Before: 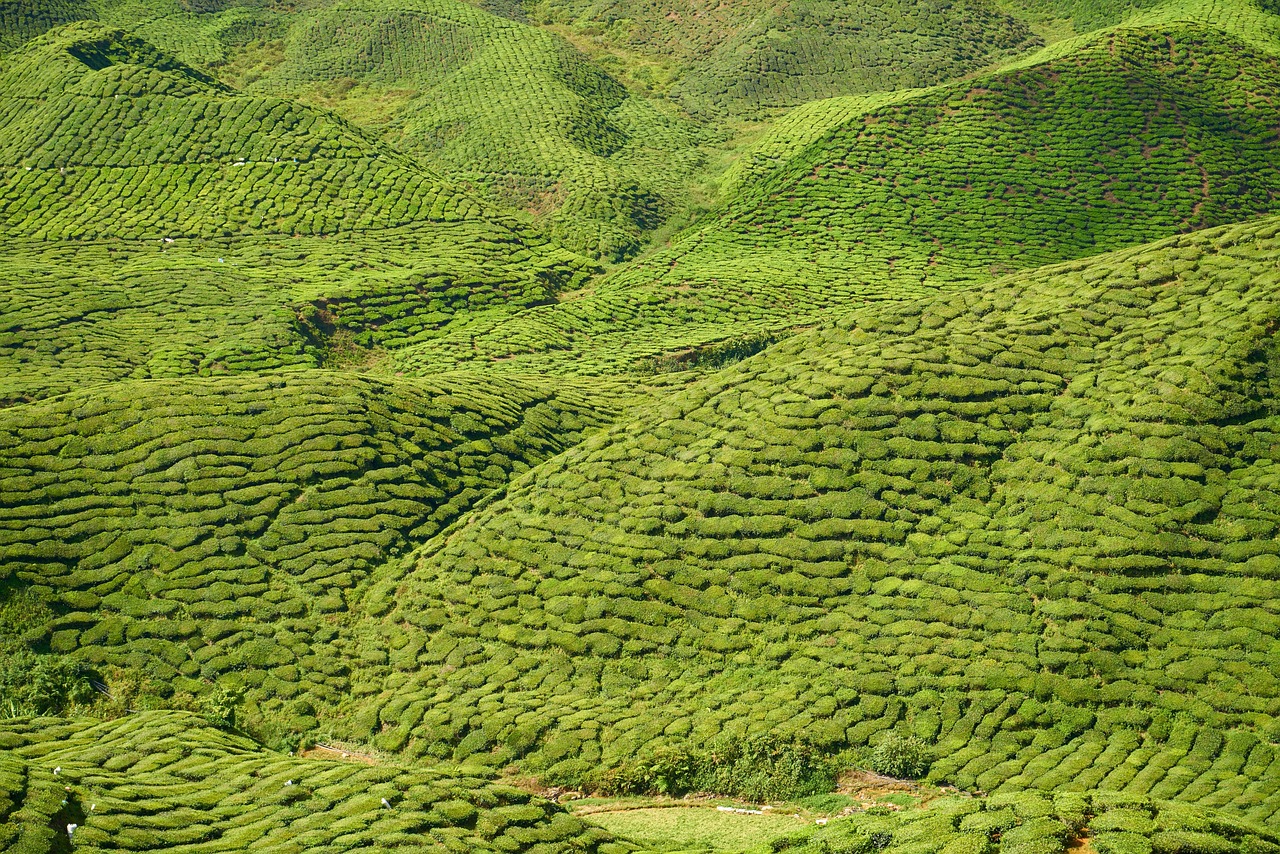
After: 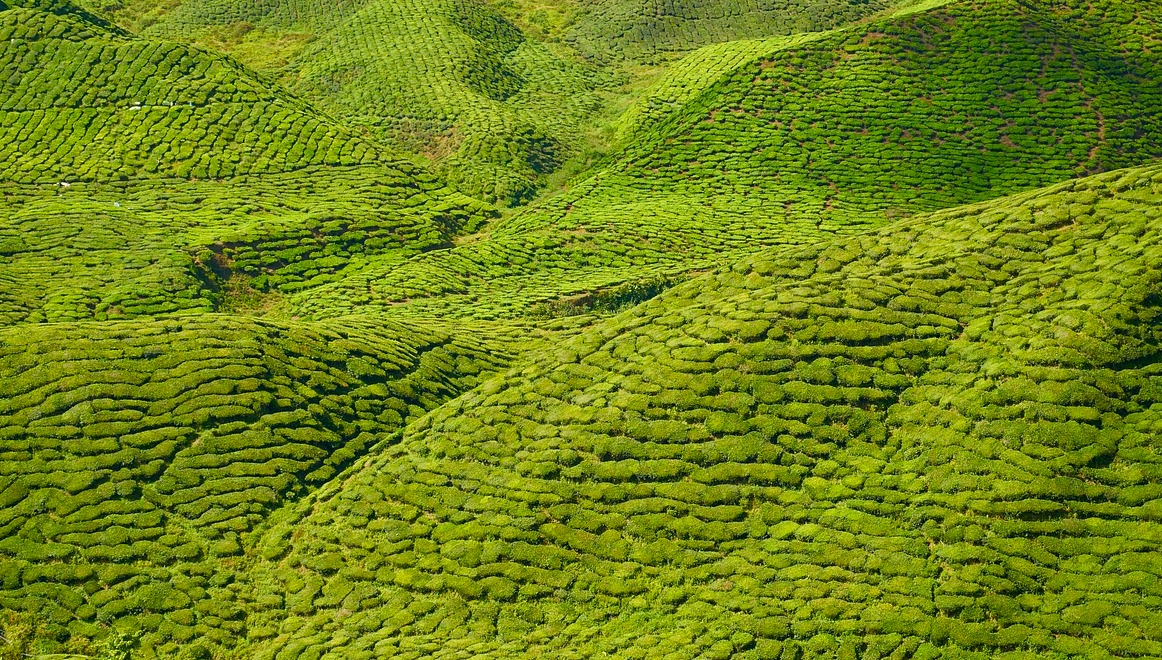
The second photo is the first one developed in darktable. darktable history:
crop: left 8.155%, top 6.611%, bottom 15.385%
color balance rgb: linear chroma grading › shadows -8%, linear chroma grading › global chroma 10%, perceptual saturation grading › global saturation 2%, perceptual saturation grading › highlights -2%, perceptual saturation grading › mid-tones 4%, perceptual saturation grading › shadows 8%, perceptual brilliance grading › global brilliance 2%, perceptual brilliance grading › highlights -4%, global vibrance 16%, saturation formula JzAzBz (2021)
